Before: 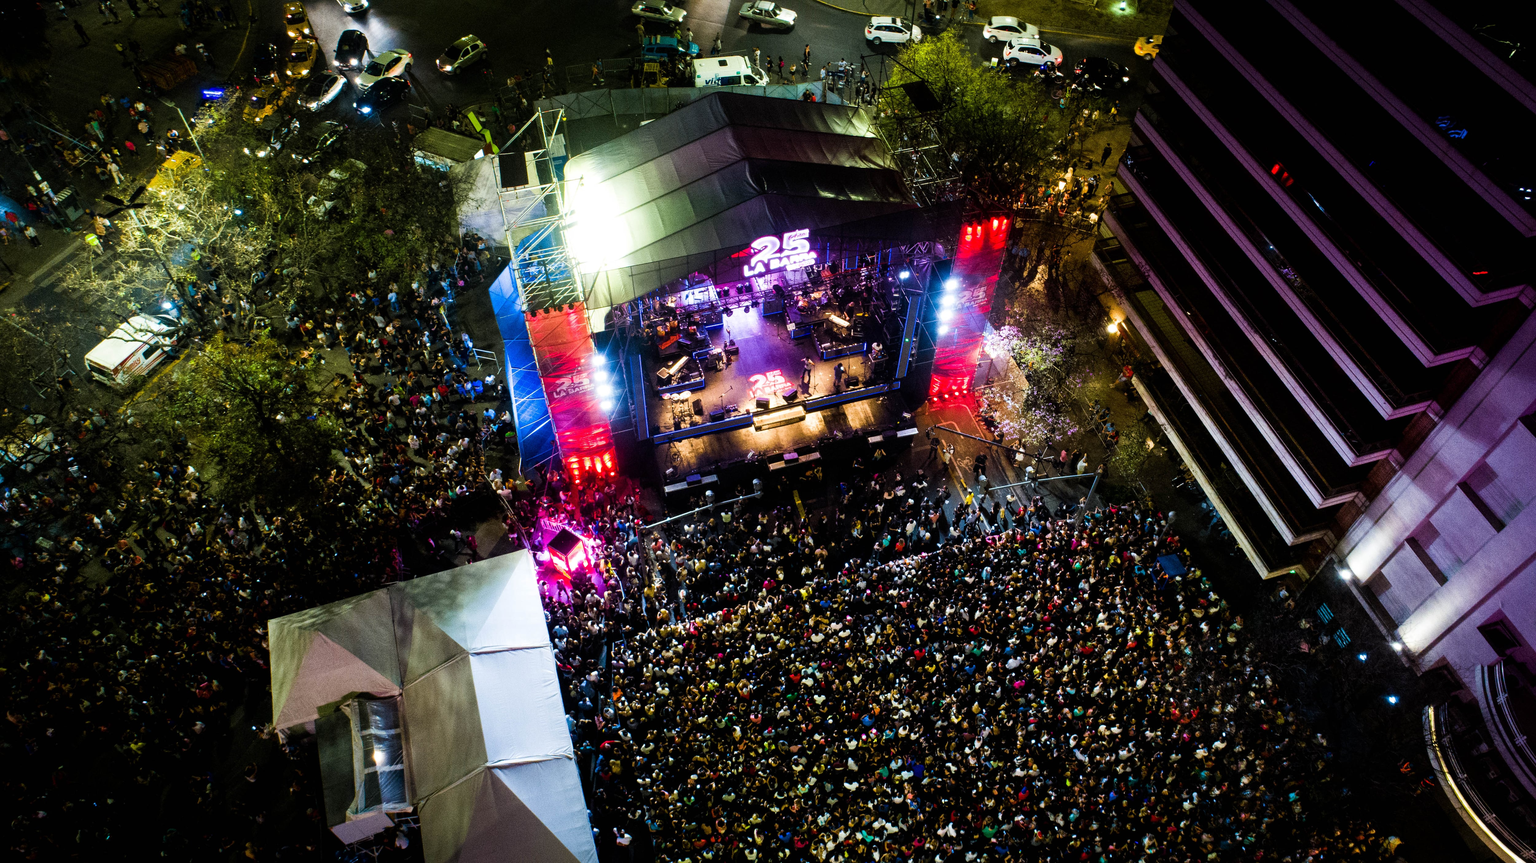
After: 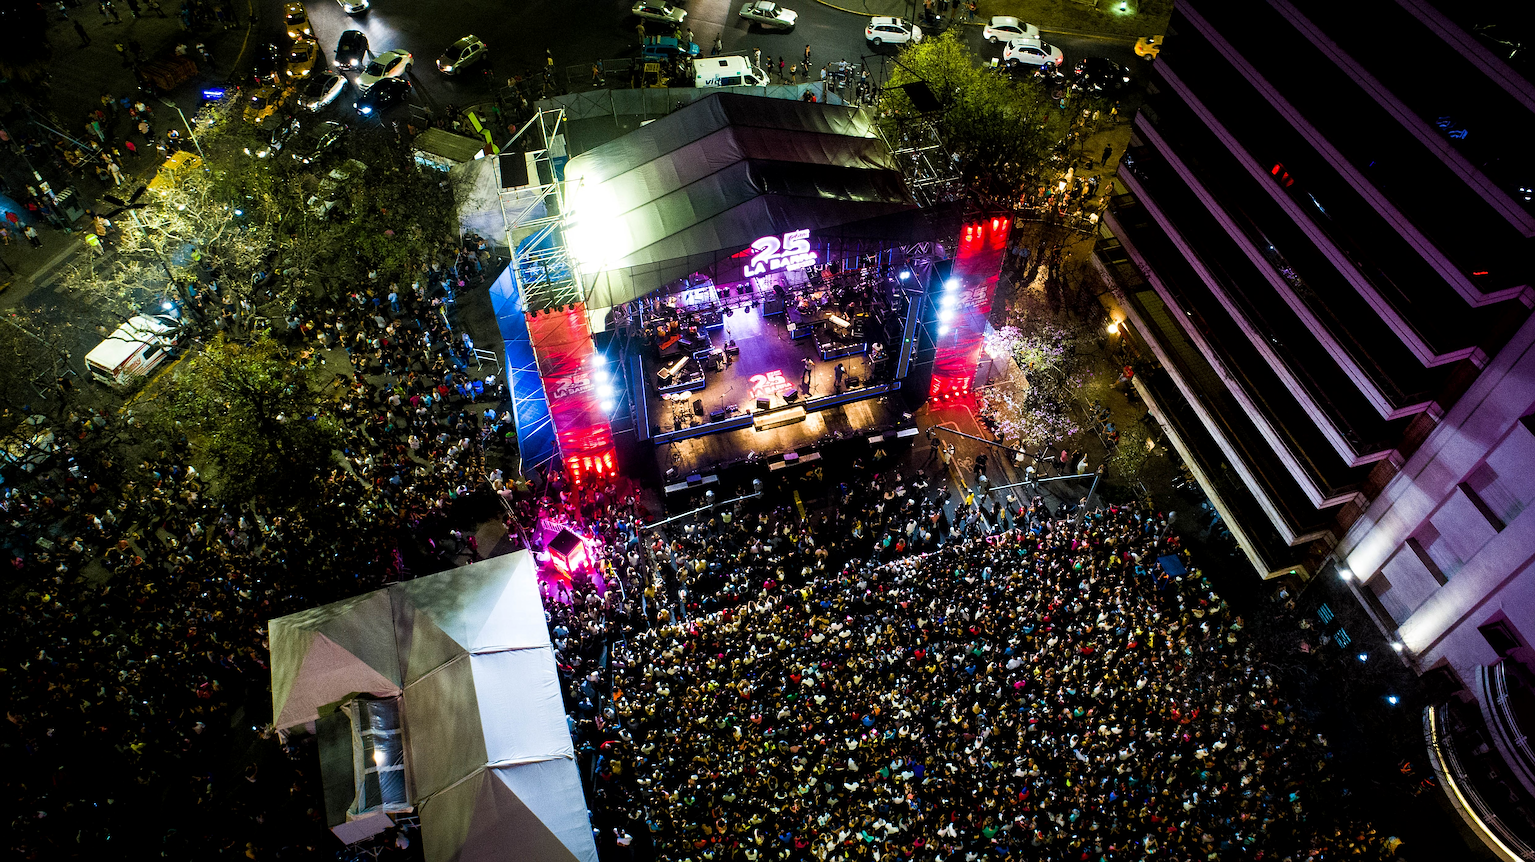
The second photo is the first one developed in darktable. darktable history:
exposure: black level correction 0.001, compensate highlight preservation false
tone curve: curves: ch0 [(0, 0) (0.003, 0.003) (0.011, 0.015) (0.025, 0.031) (0.044, 0.056) (0.069, 0.083) (0.1, 0.113) (0.136, 0.145) (0.177, 0.184) (0.224, 0.225) (0.277, 0.275) (0.335, 0.327) (0.399, 0.385) (0.468, 0.447) (0.543, 0.528) (0.623, 0.611) (0.709, 0.703) (0.801, 0.802) (0.898, 0.902) (1, 1)], color space Lab, independent channels, preserve colors none
sharpen: on, module defaults
